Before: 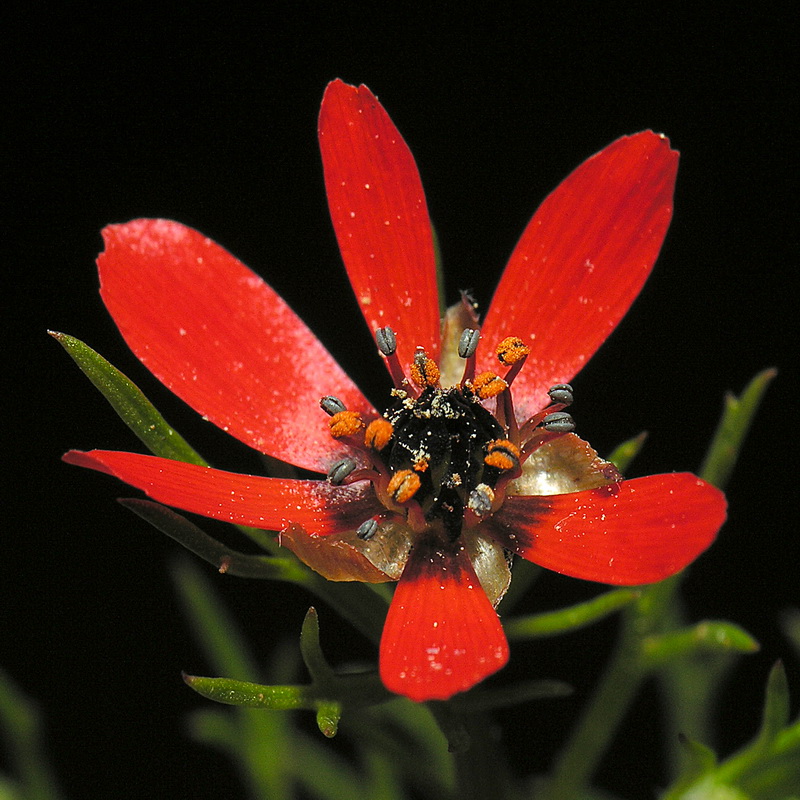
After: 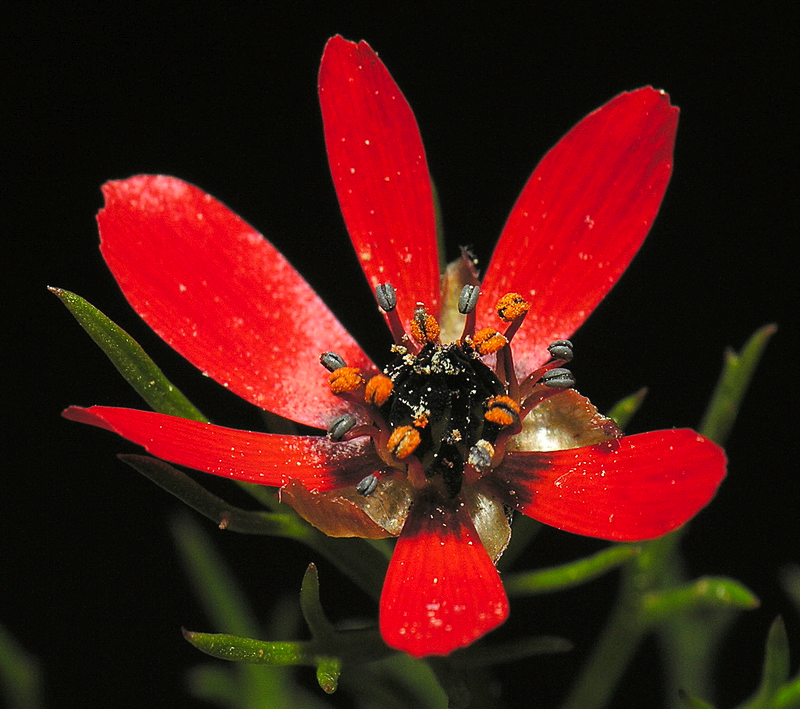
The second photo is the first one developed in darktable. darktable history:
tone curve: curves: ch0 [(0, 0) (0.003, 0.014) (0.011, 0.019) (0.025, 0.028) (0.044, 0.044) (0.069, 0.069) (0.1, 0.1) (0.136, 0.131) (0.177, 0.168) (0.224, 0.206) (0.277, 0.255) (0.335, 0.309) (0.399, 0.374) (0.468, 0.452) (0.543, 0.535) (0.623, 0.623) (0.709, 0.72) (0.801, 0.815) (0.898, 0.898) (1, 1)], preserve colors none
crop and rotate: top 5.503%, bottom 5.775%
